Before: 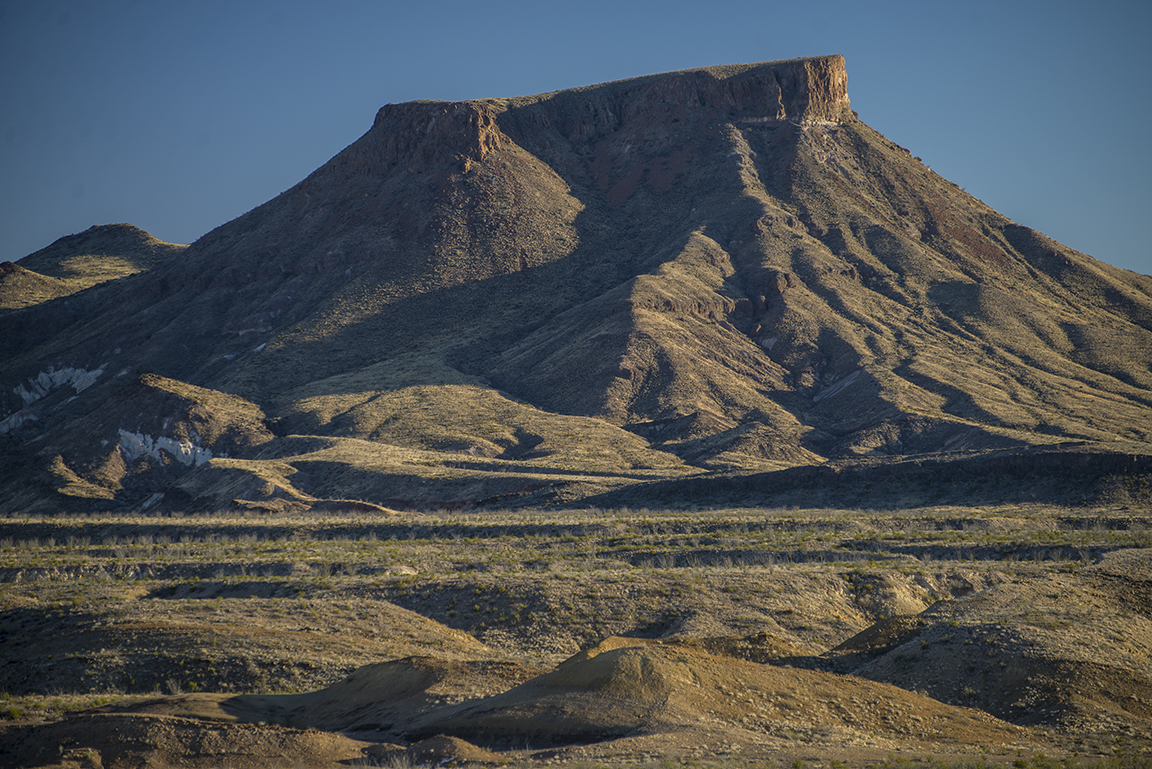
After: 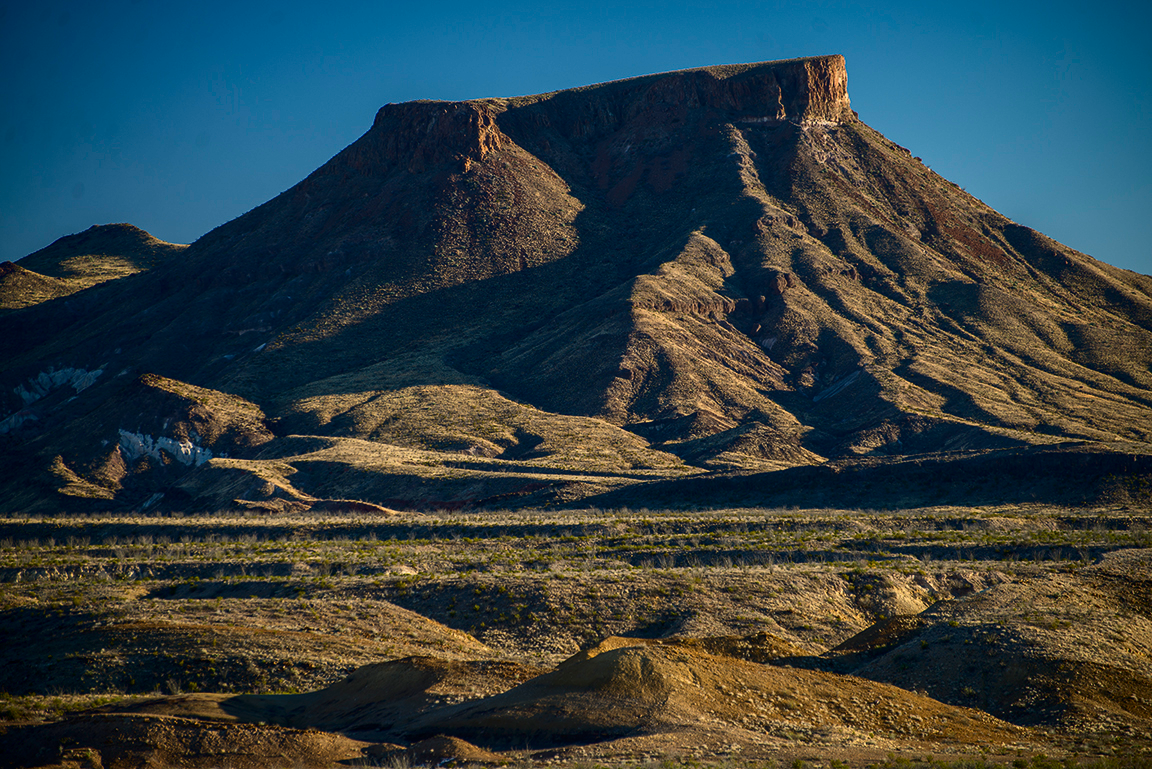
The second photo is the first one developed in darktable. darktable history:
exposure: exposure 0.128 EV, compensate highlight preservation false
contrast brightness saturation: contrast 0.21, brightness -0.11, saturation 0.21
